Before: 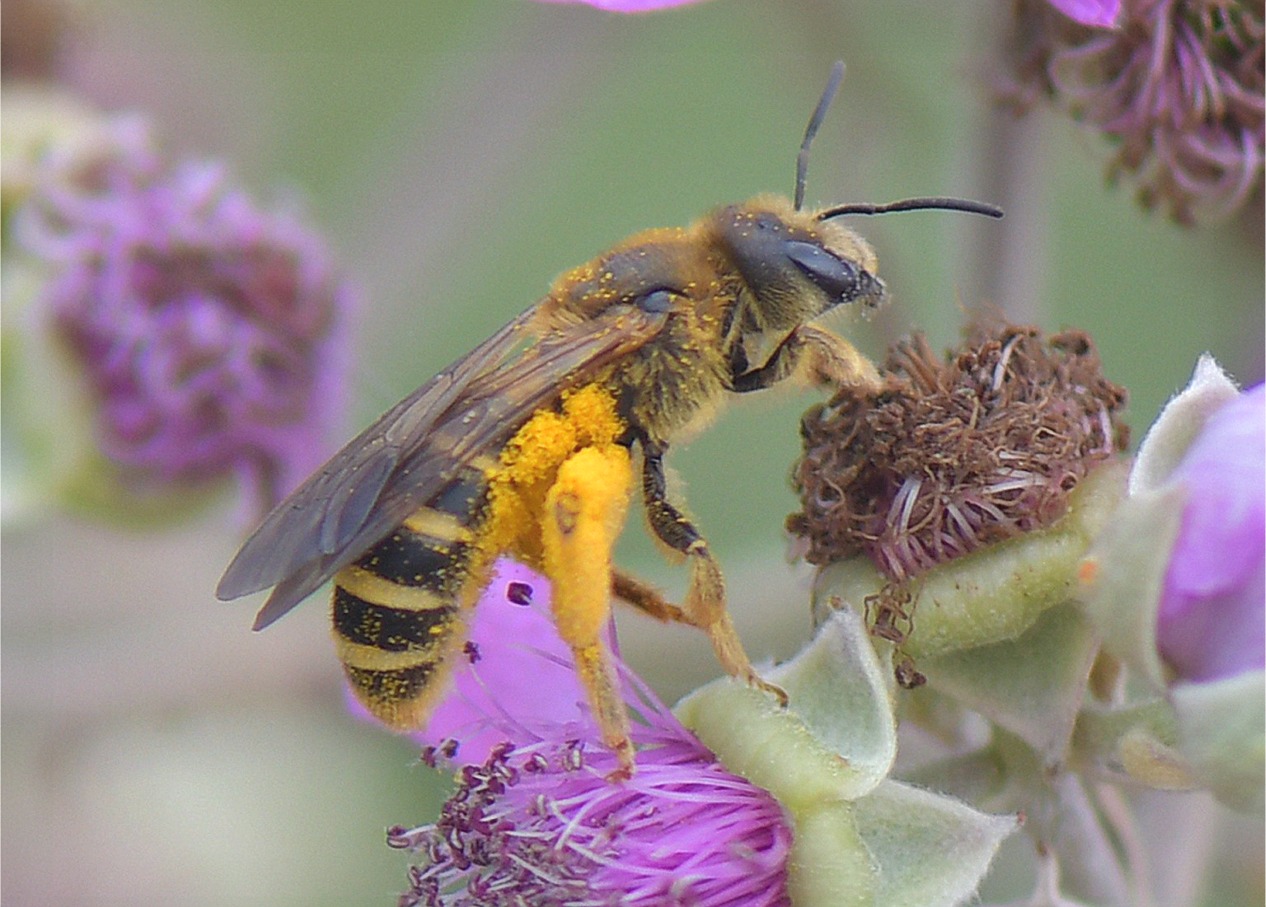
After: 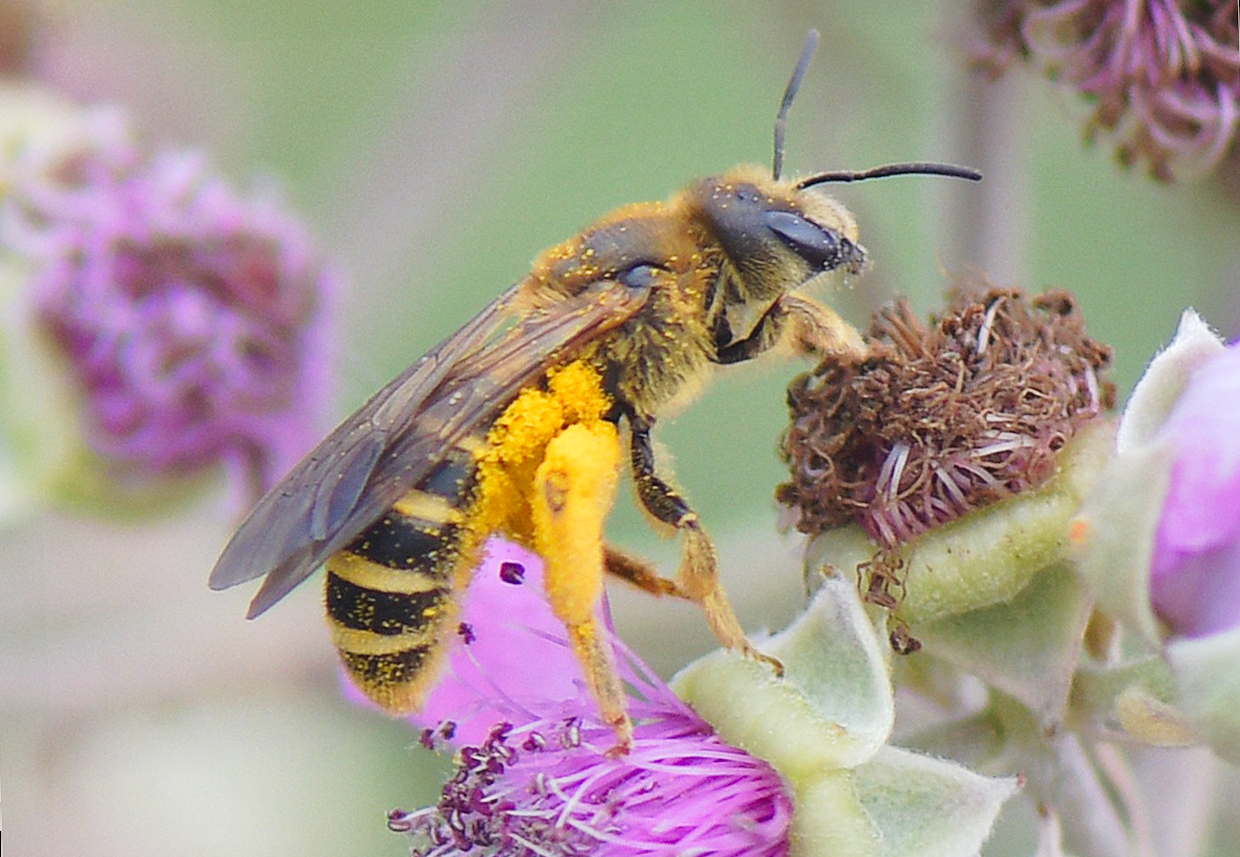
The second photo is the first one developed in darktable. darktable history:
rotate and perspective: rotation -2°, crop left 0.022, crop right 0.978, crop top 0.049, crop bottom 0.951
tone curve: curves: ch0 [(0, 0) (0.003, 0.024) (0.011, 0.032) (0.025, 0.041) (0.044, 0.054) (0.069, 0.069) (0.1, 0.09) (0.136, 0.116) (0.177, 0.162) (0.224, 0.213) (0.277, 0.278) (0.335, 0.359) (0.399, 0.447) (0.468, 0.543) (0.543, 0.621) (0.623, 0.717) (0.709, 0.807) (0.801, 0.876) (0.898, 0.934) (1, 1)], preserve colors none
sharpen: radius 5.325, amount 0.312, threshold 26.433
